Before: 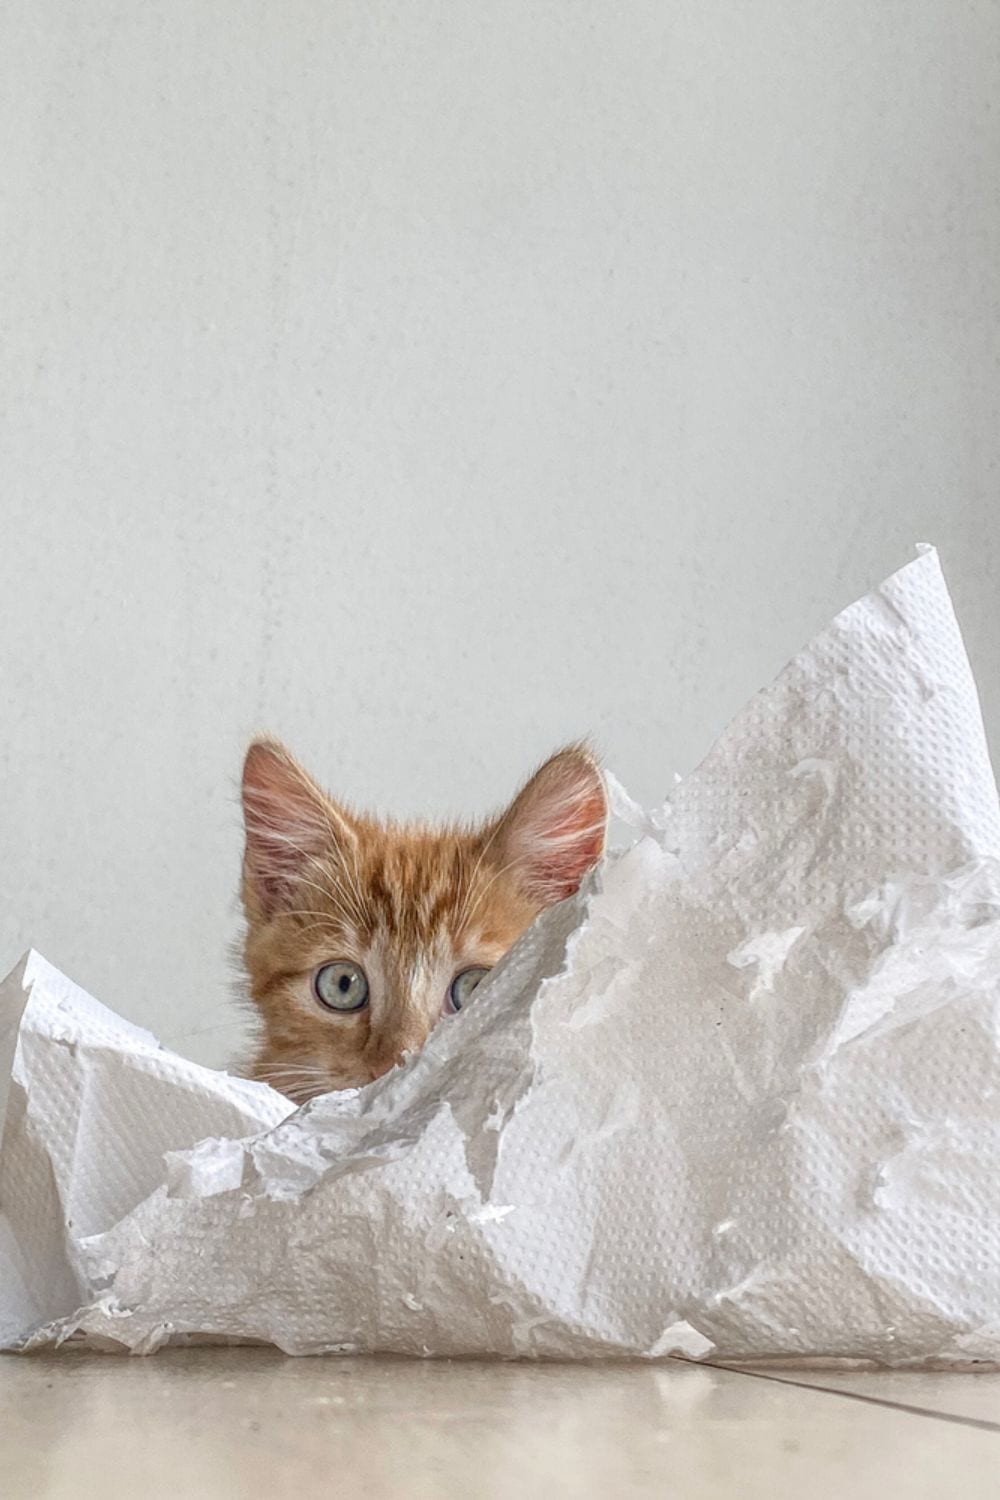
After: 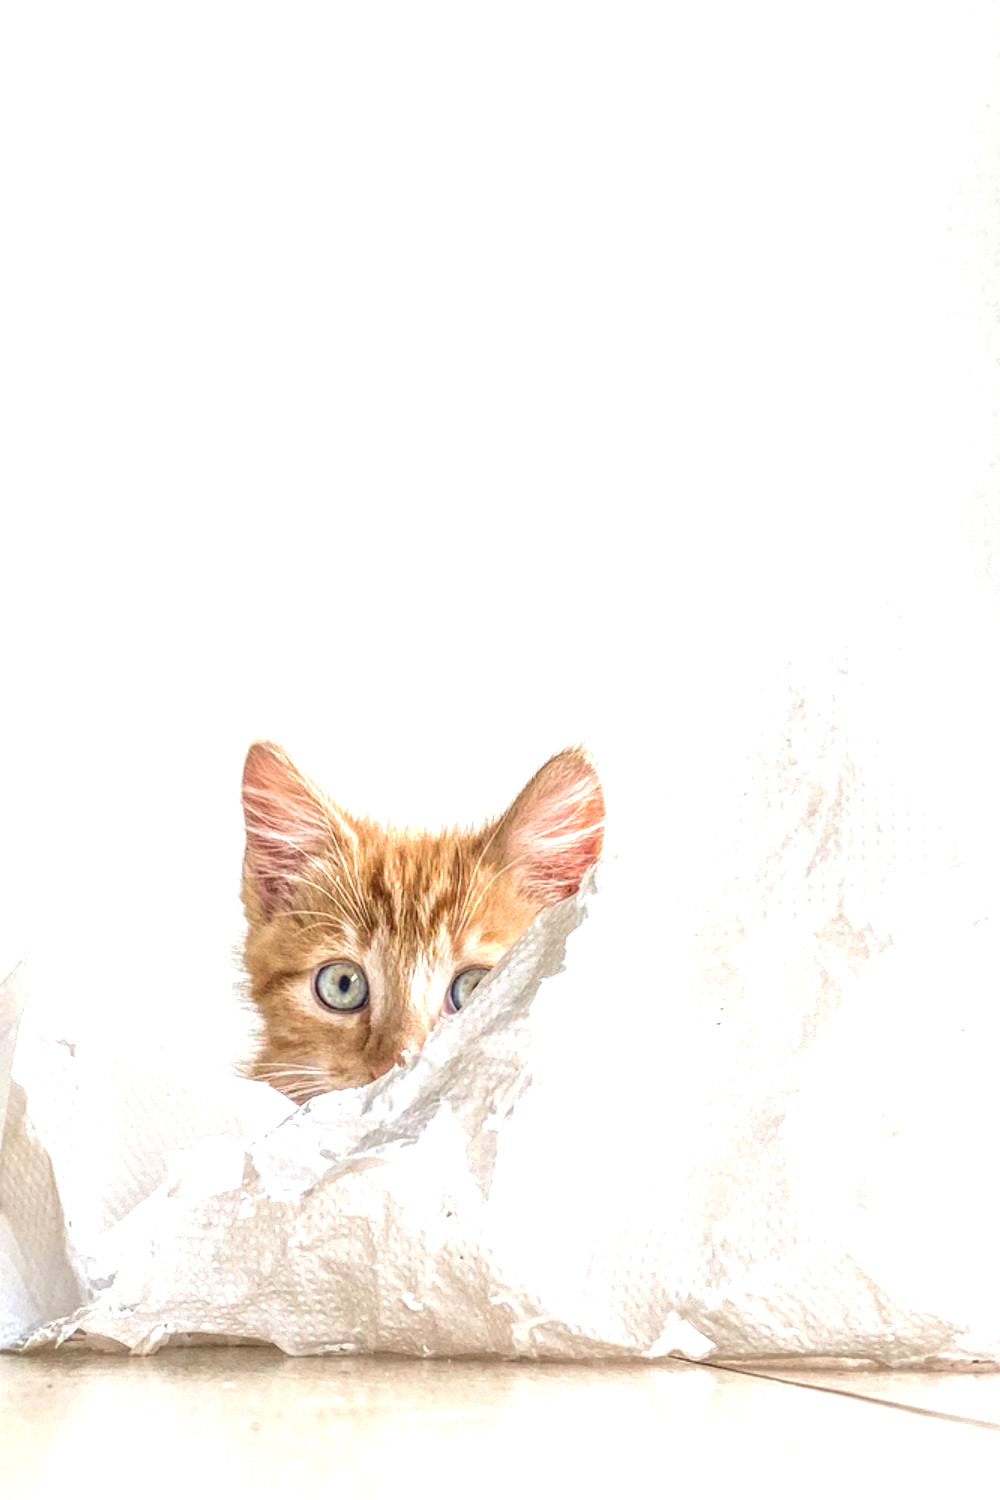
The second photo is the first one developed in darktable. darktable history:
exposure: black level correction 0, exposure 1.2 EV, compensate highlight preservation false
velvia: on, module defaults
